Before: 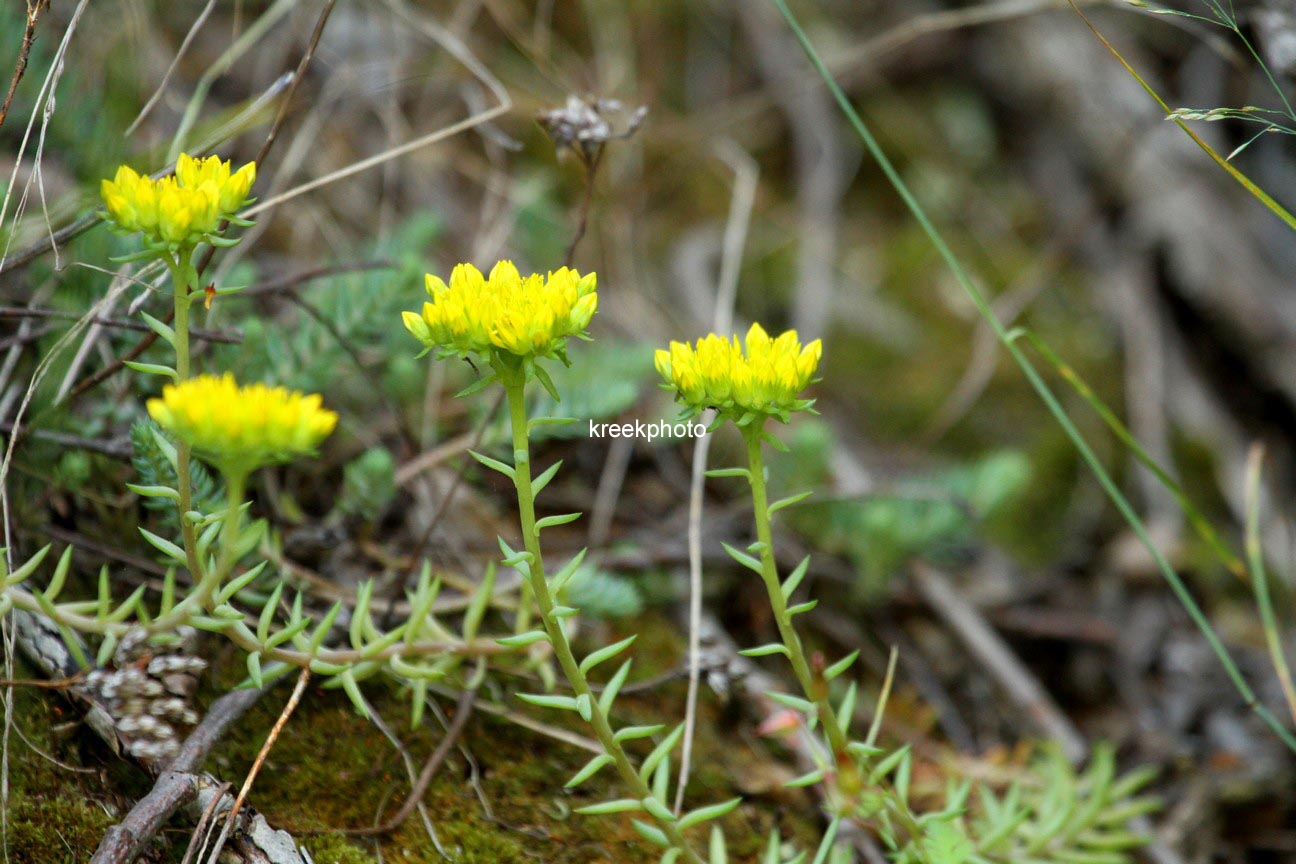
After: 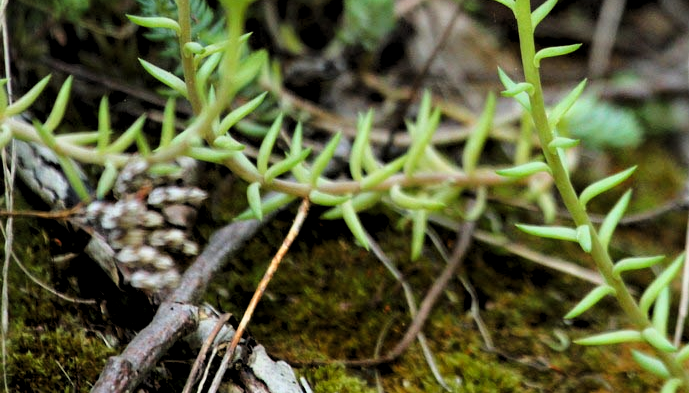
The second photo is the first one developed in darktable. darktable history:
levels: levels [0.062, 0.494, 0.925]
tone curve: curves: ch0 [(0.003, 0.003) (0.104, 0.069) (0.236, 0.218) (0.401, 0.443) (0.495, 0.55) (0.625, 0.67) (0.819, 0.841) (0.96, 0.899)]; ch1 [(0, 0) (0.161, 0.092) (0.37, 0.302) (0.424, 0.402) (0.45, 0.466) (0.495, 0.506) (0.573, 0.571) (0.638, 0.641) (0.751, 0.741) (1, 1)]; ch2 [(0, 0) (0.352, 0.403) (0.466, 0.443) (0.524, 0.501) (0.56, 0.556) (1, 1)], color space Lab, linked channels, preserve colors none
crop and rotate: top 54.309%, right 46.82%, bottom 0.201%
